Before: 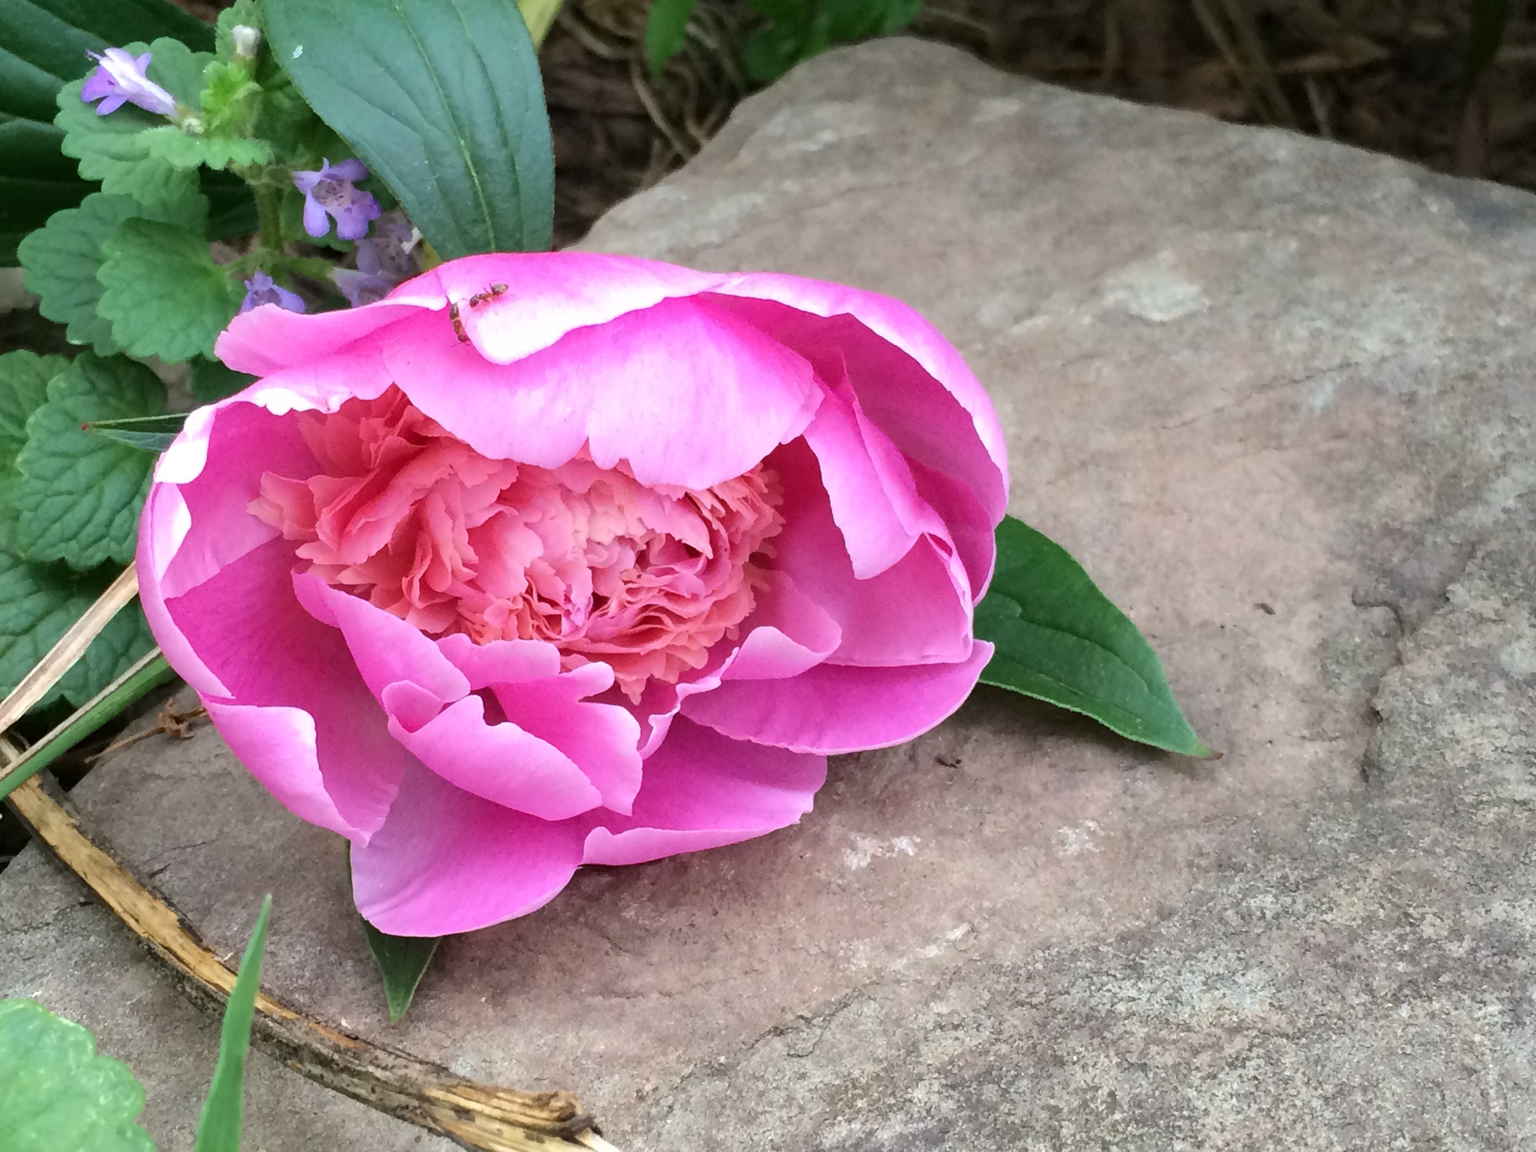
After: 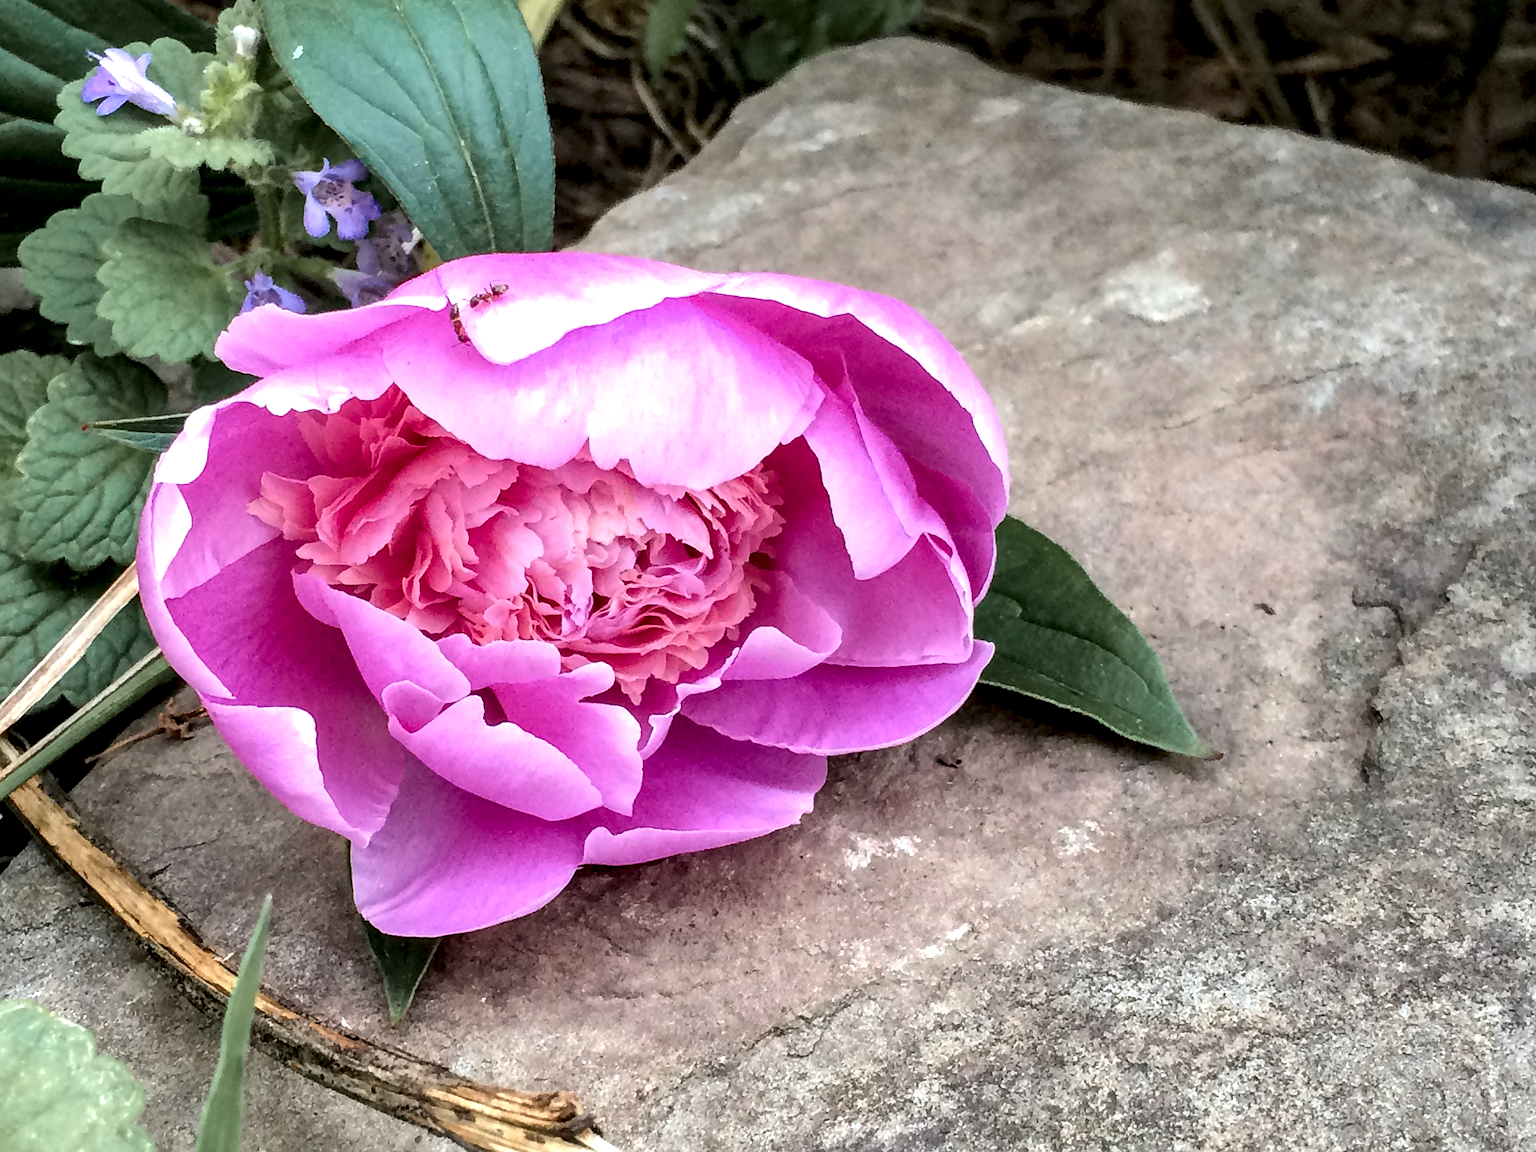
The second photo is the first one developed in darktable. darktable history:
sharpen: on, module defaults
local contrast: highlights 63%, shadows 54%, detail 168%, midtone range 0.513
color zones: curves: ch1 [(0.263, 0.53) (0.376, 0.287) (0.487, 0.512) (0.748, 0.547) (1, 0.513)]; ch2 [(0.262, 0.45) (0.751, 0.477)]
